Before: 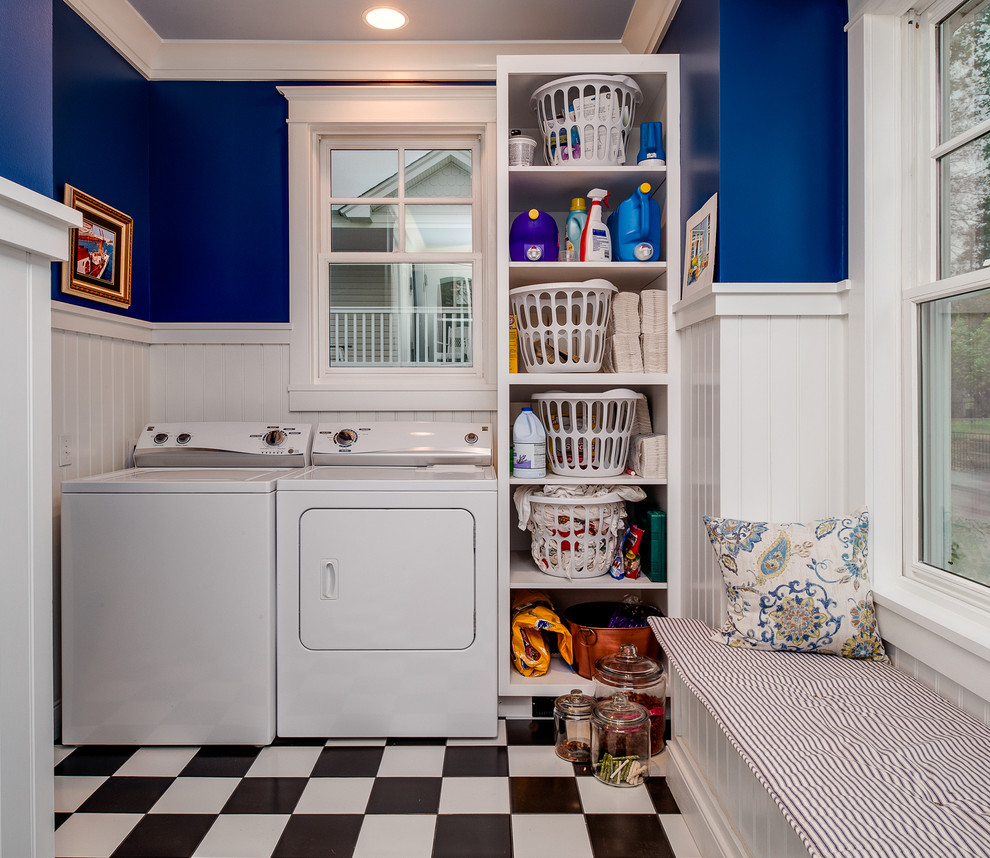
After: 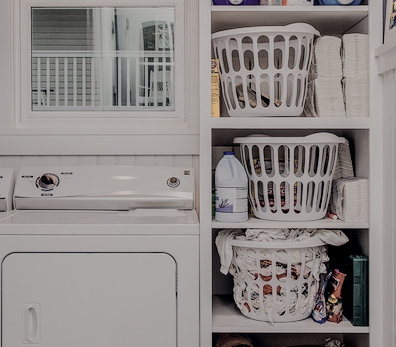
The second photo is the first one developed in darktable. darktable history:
contrast brightness saturation: contrast 0.072, brightness 0.08, saturation 0.183
color correction: highlights a* 2.83, highlights b* 5.02, shadows a* -1.74, shadows b* -4.85, saturation 0.769
exposure: compensate exposure bias true, compensate highlight preservation false
color zones: curves: ch0 [(0, 0.6) (0.129, 0.585) (0.193, 0.596) (0.429, 0.5) (0.571, 0.5) (0.714, 0.5) (0.857, 0.5) (1, 0.6)]; ch1 [(0, 0.453) (0.112, 0.245) (0.213, 0.252) (0.429, 0.233) (0.571, 0.231) (0.683, 0.242) (0.857, 0.296) (1, 0.453)]
tone equalizer: -8 EV -0.002 EV, -7 EV 0.035 EV, -6 EV -0.006 EV, -5 EV 0.006 EV, -4 EV -0.038 EV, -3 EV -0.232 EV, -2 EV -0.632 EV, -1 EV -0.957 EV, +0 EV -0.991 EV, edges refinement/feathering 500, mask exposure compensation -1.57 EV, preserve details no
filmic rgb: black relative exposure -7.65 EV, white relative exposure 4.56 EV, hardness 3.61, contrast 1.061
local contrast: on, module defaults
crop: left 30.133%, top 29.846%, right 29.85%, bottom 29.609%
